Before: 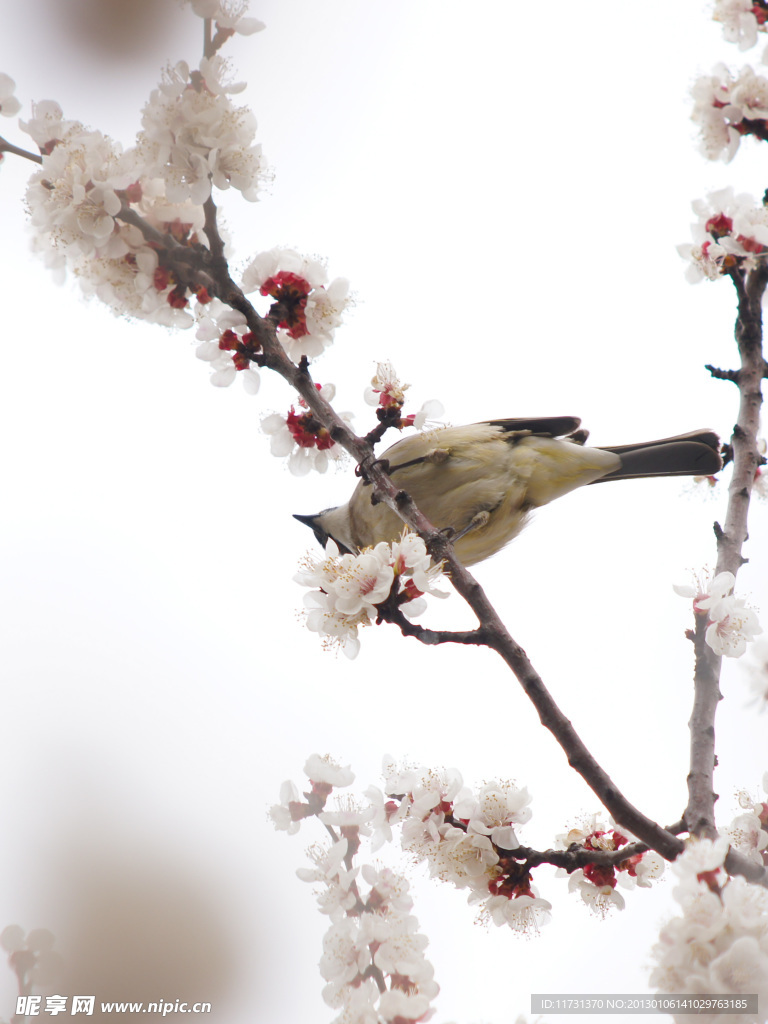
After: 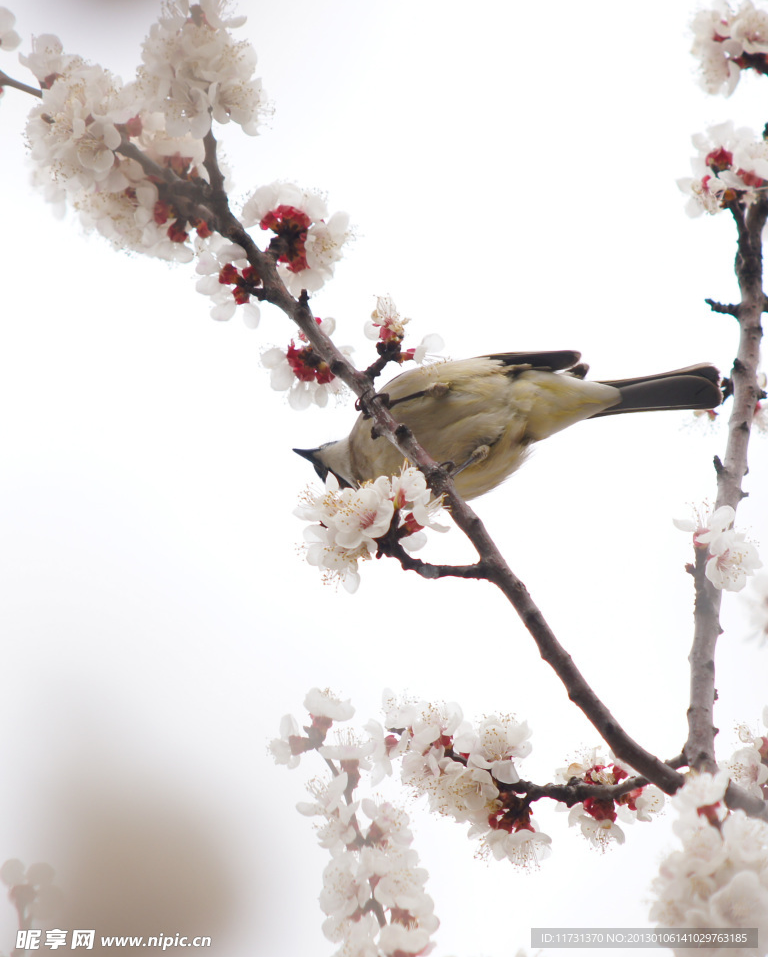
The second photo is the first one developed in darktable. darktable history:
crop and rotate: top 6.505%
